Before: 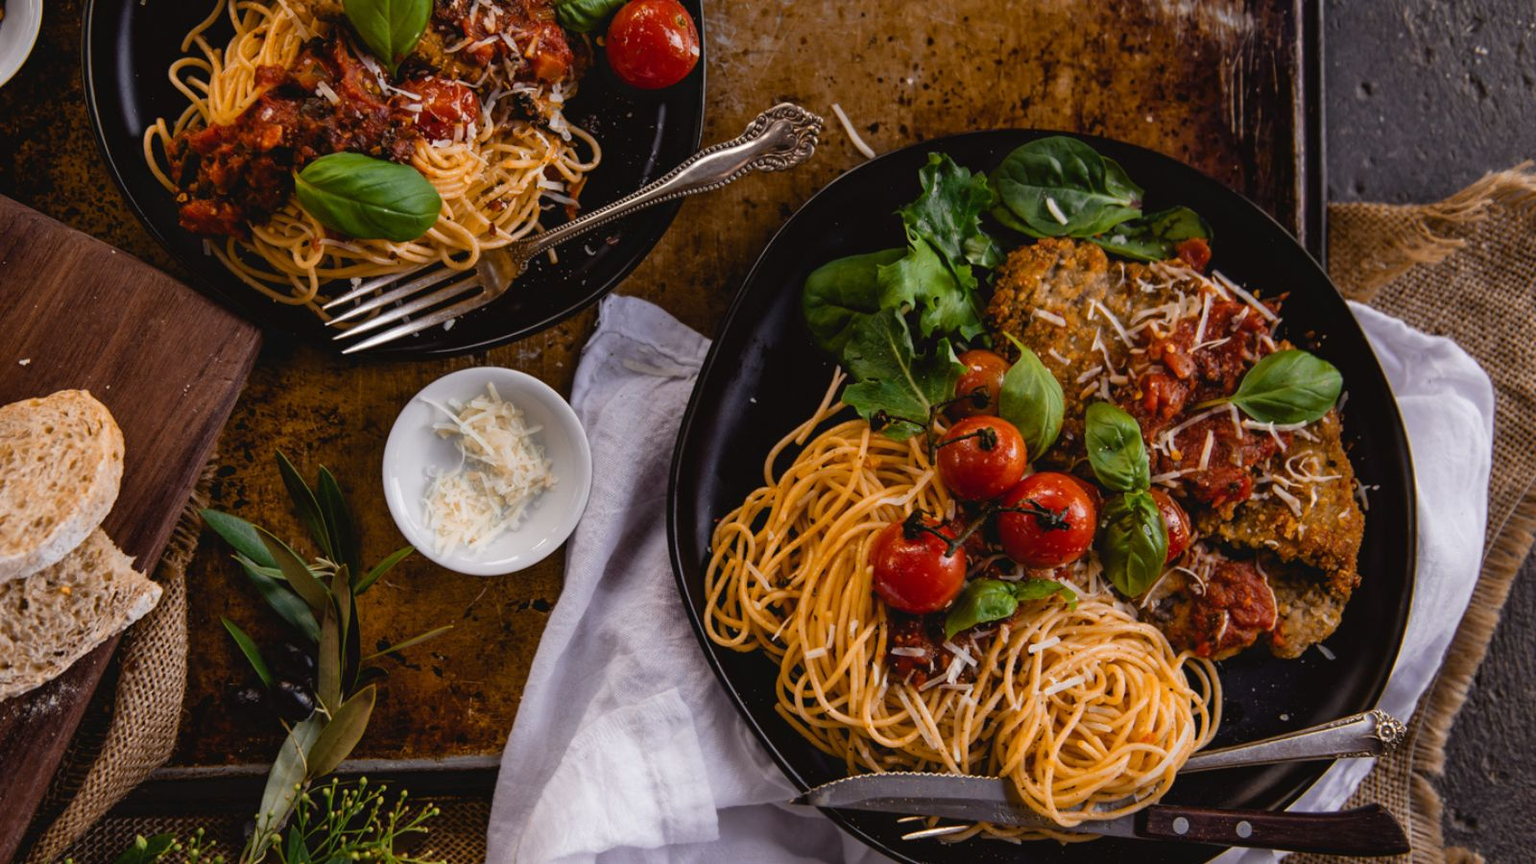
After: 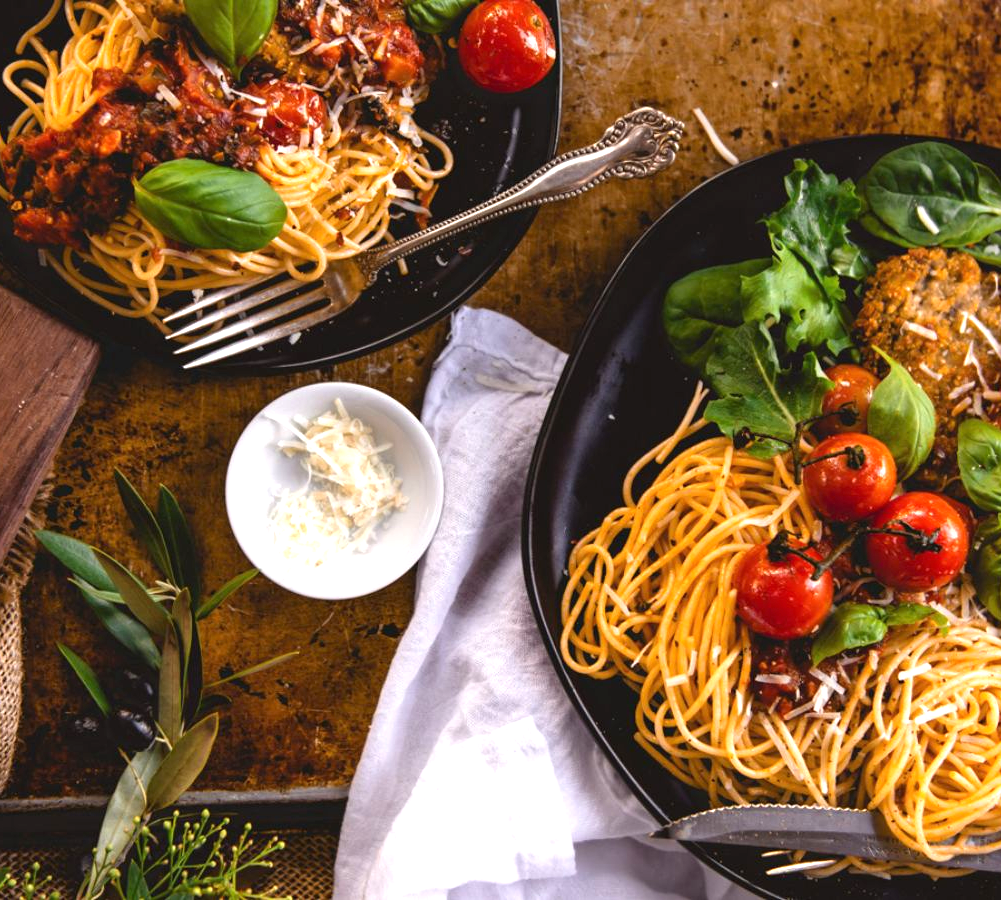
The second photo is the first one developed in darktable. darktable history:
crop: left 10.855%, right 26.543%
exposure: black level correction 0, exposure 1.095 EV, compensate exposure bias true, compensate highlight preservation false
